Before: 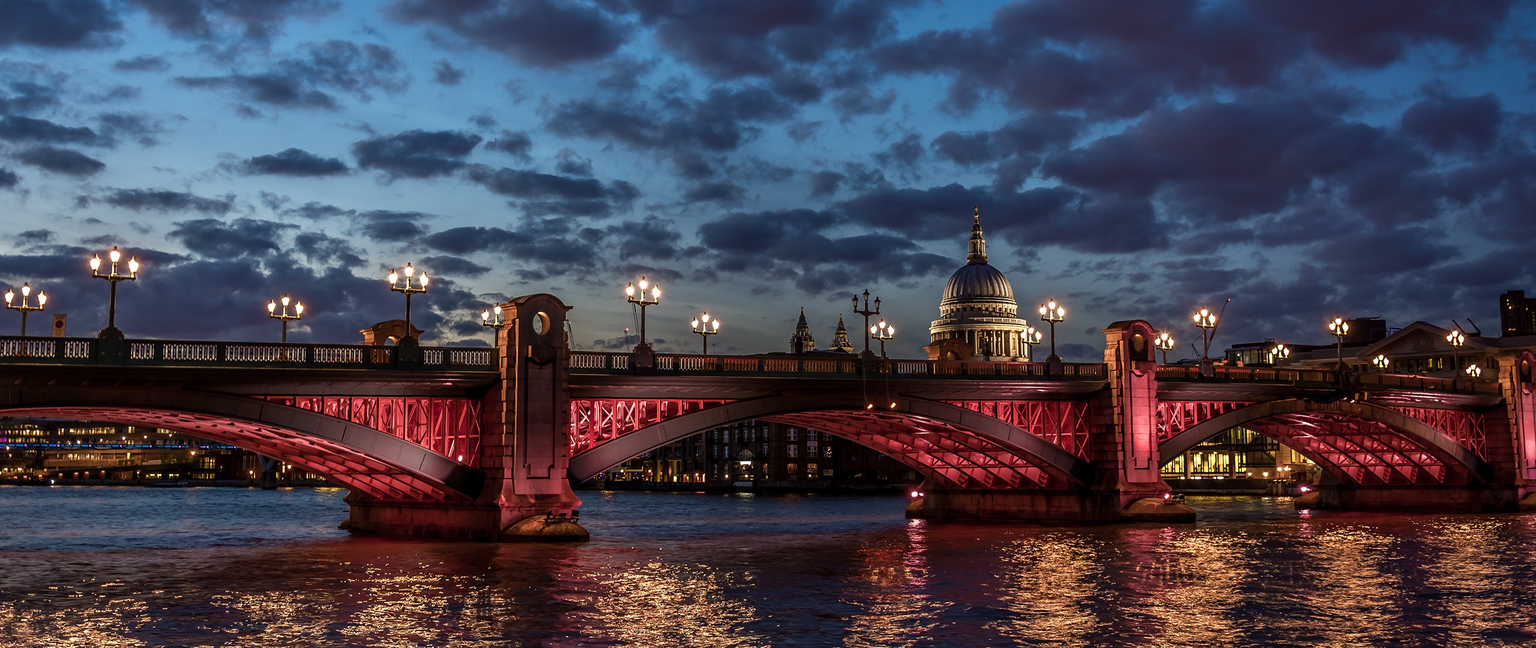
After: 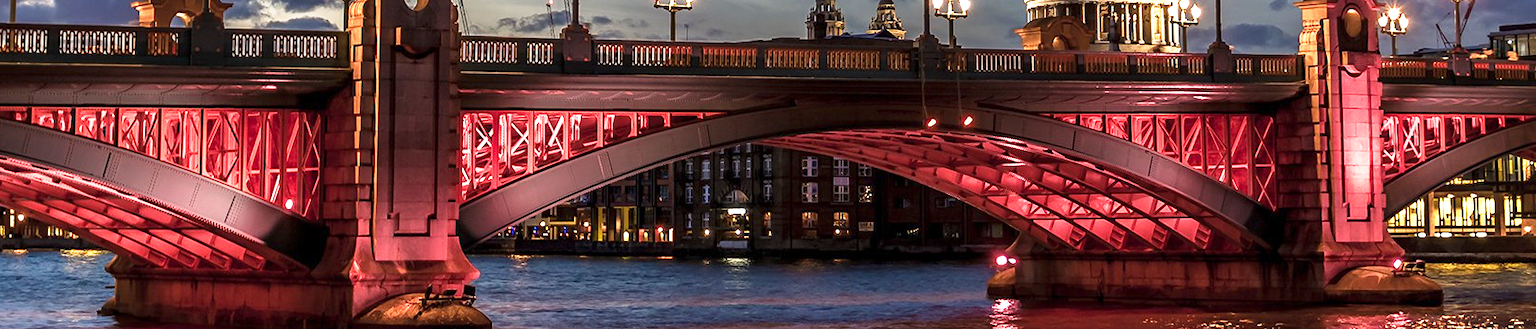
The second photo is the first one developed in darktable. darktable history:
exposure: exposure 0.724 EV, compensate exposure bias true, compensate highlight preservation false
base curve: curves: ch0 [(0, 0) (0.557, 0.834) (1, 1)], preserve colors none
crop: left 17.986%, top 50.653%, right 17.686%, bottom 16.859%
